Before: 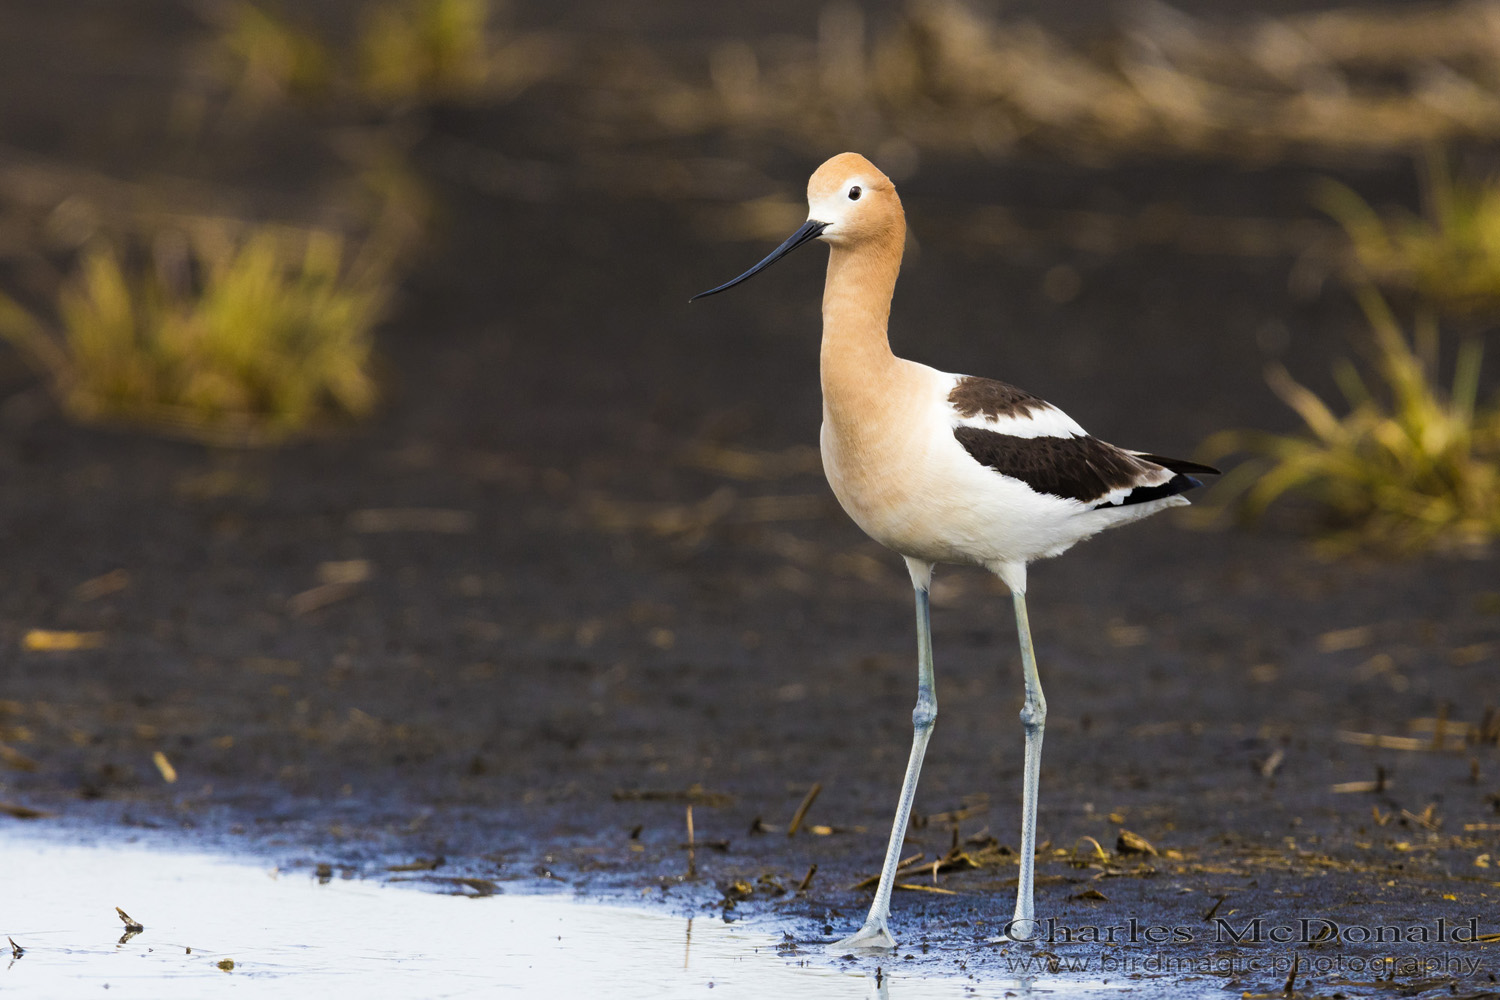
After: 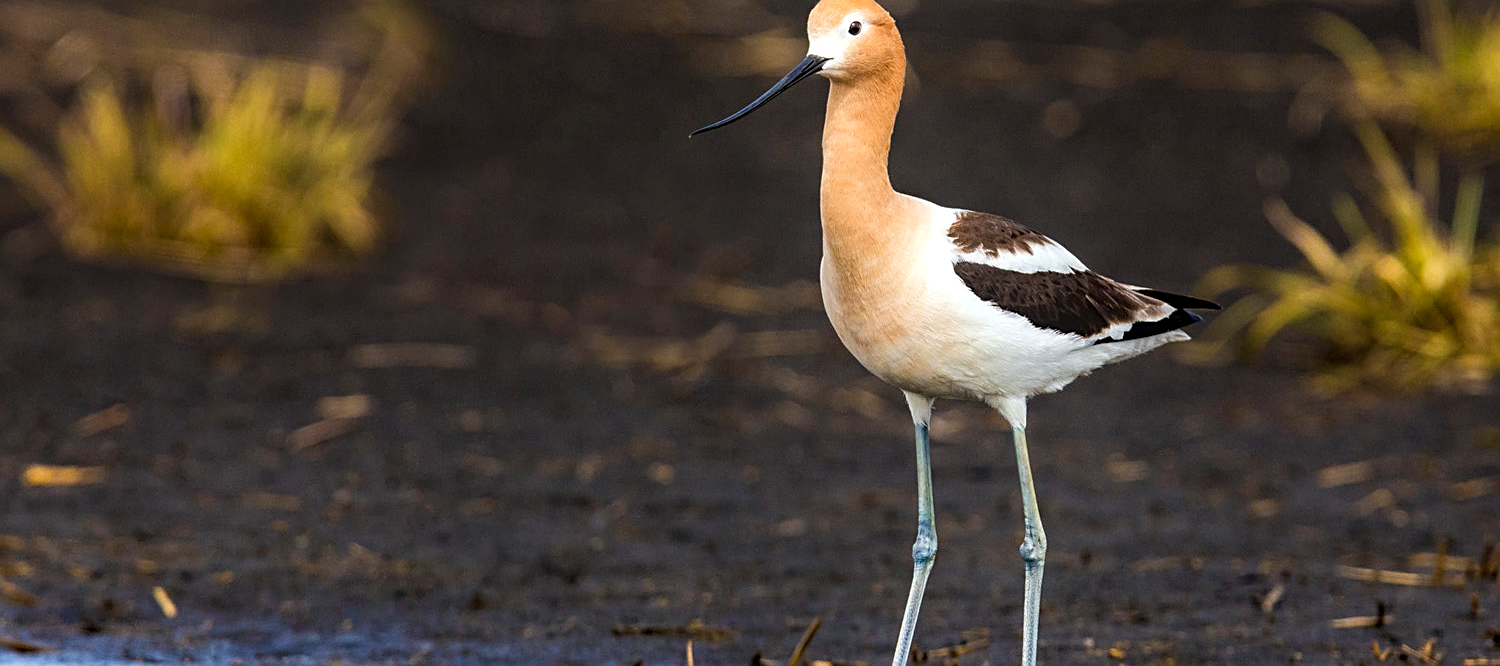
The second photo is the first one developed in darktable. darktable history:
local contrast: detail 130%
haze removal: compatibility mode true, adaptive false
crop: top 16.572%, bottom 16.736%
exposure: compensate highlight preservation false
sharpen: on, module defaults
